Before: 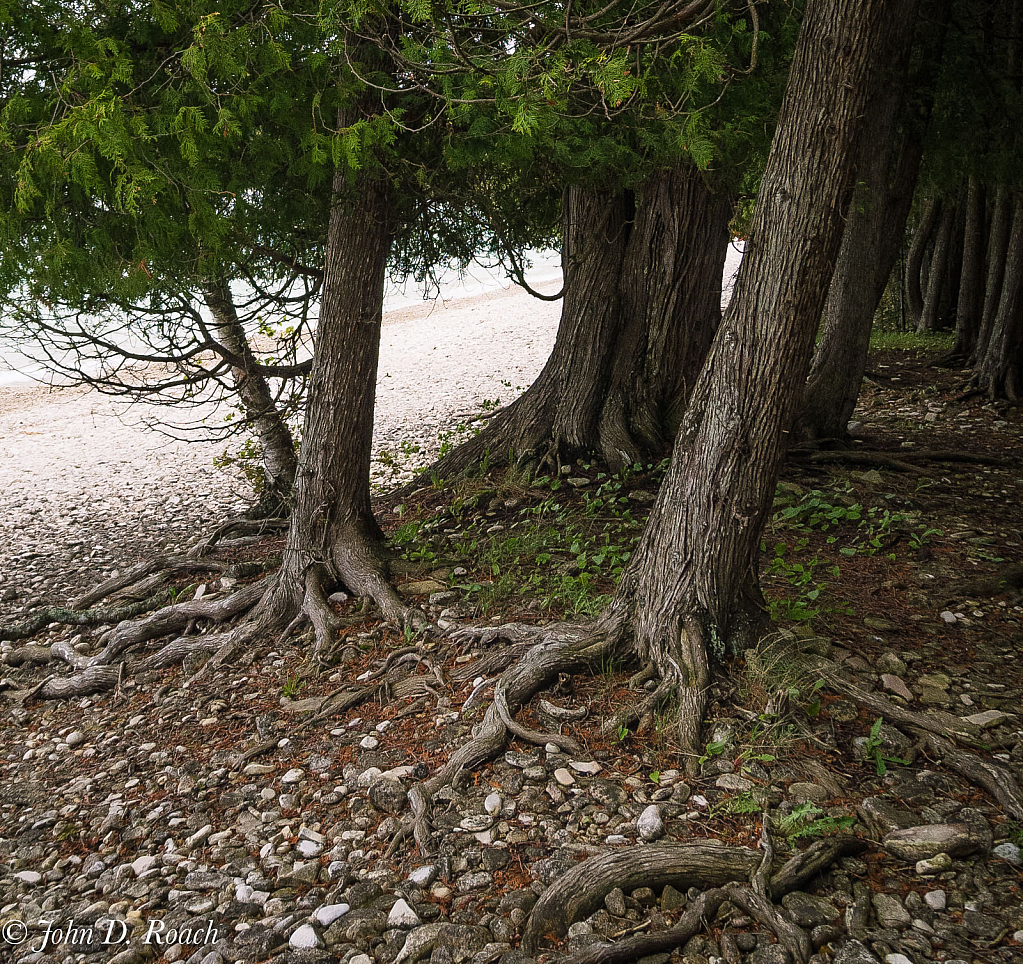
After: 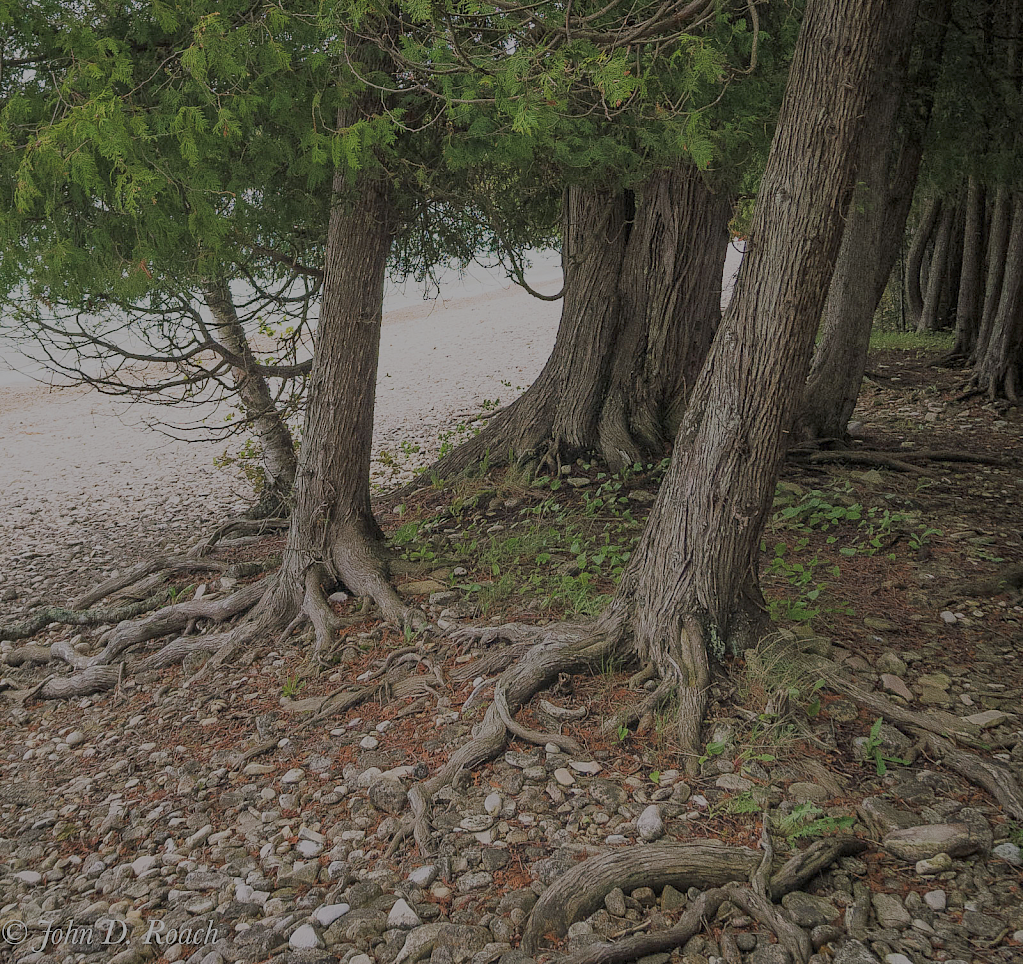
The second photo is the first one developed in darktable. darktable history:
filmic rgb: black relative exposure -13.86 EV, white relative exposure 7.95 EV, threshold 2.98 EV, hardness 3.74, latitude 50.1%, contrast 0.508, enable highlight reconstruction true
